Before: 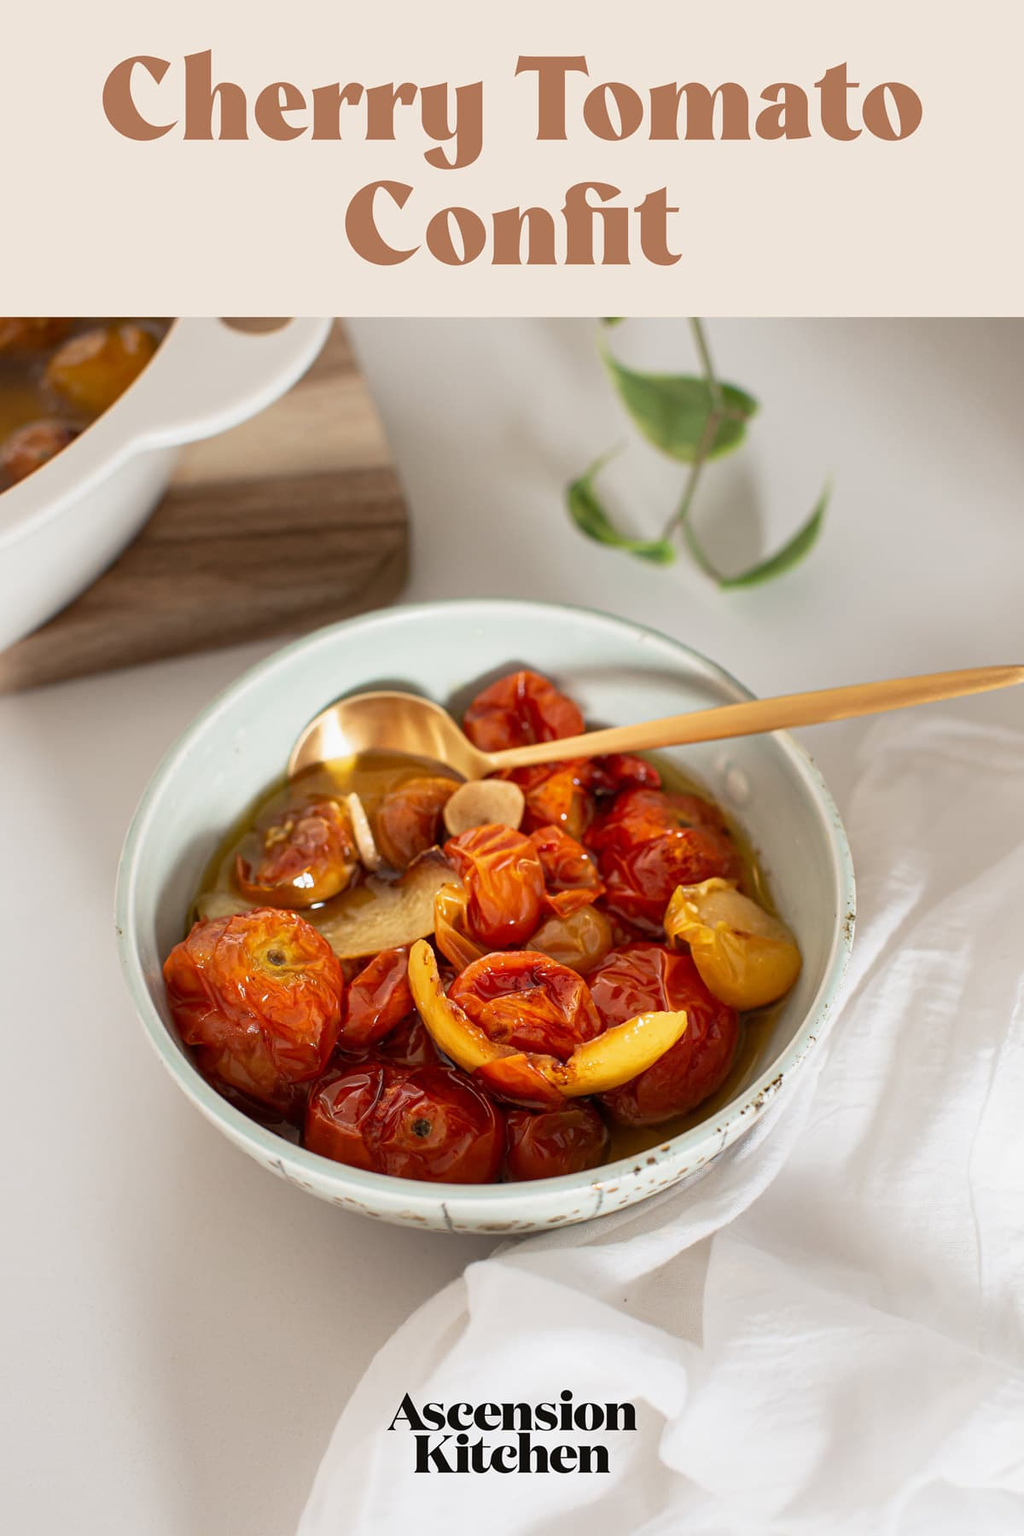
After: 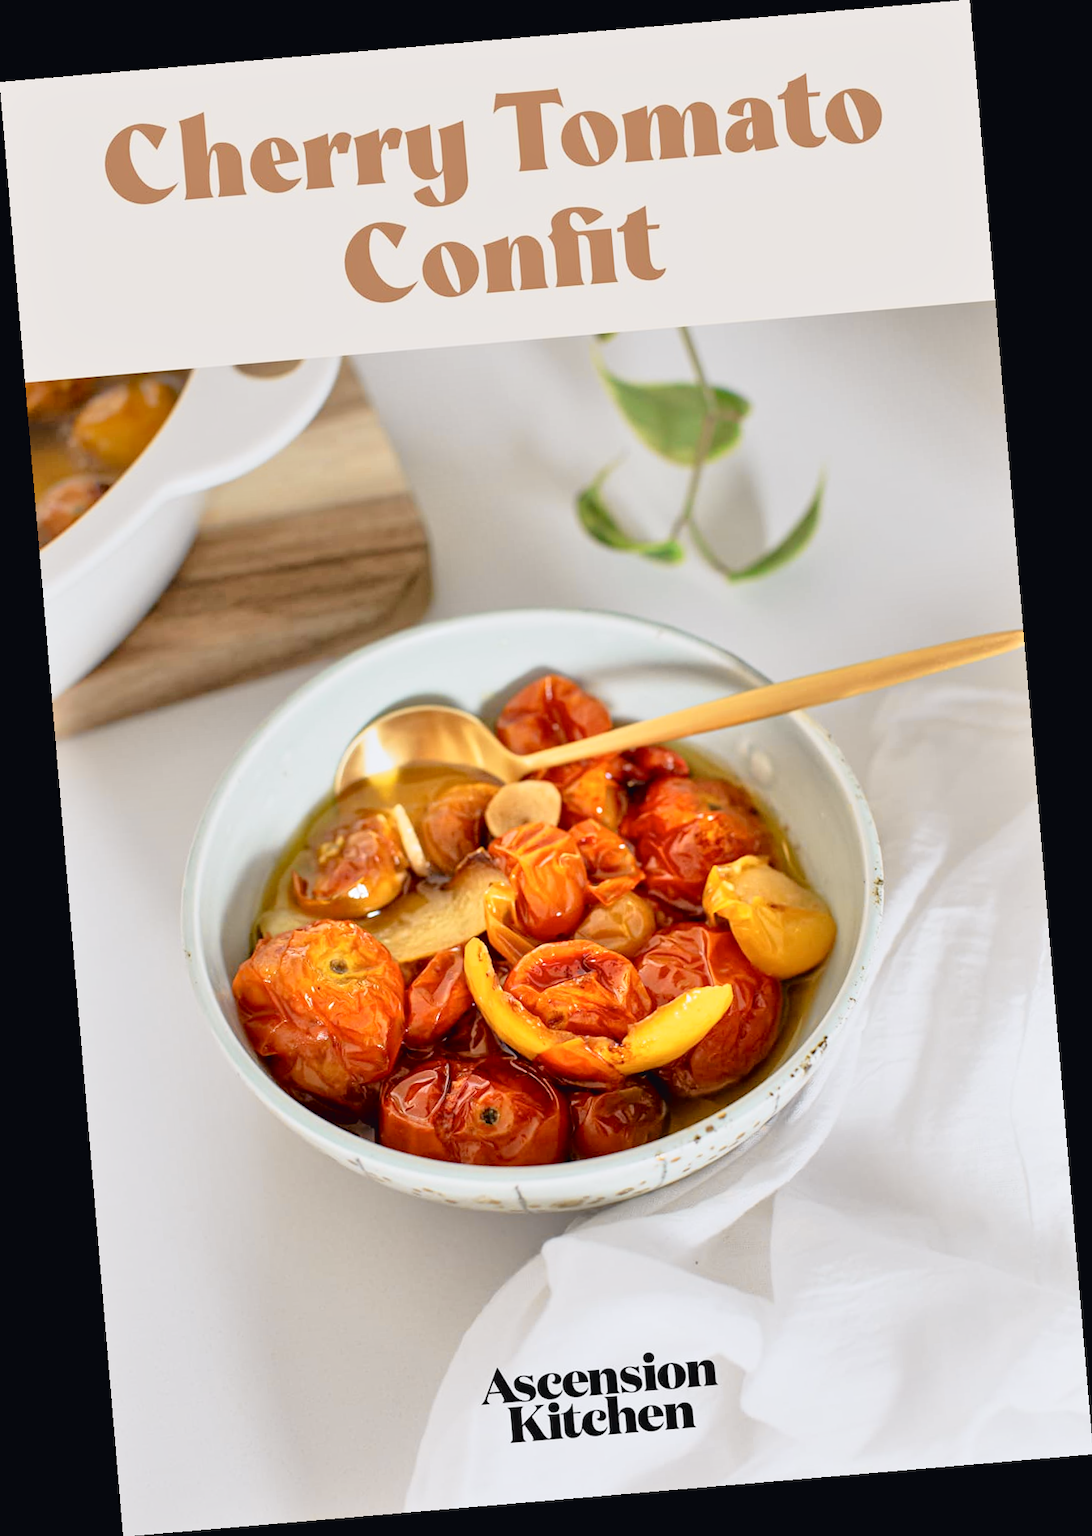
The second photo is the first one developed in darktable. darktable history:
rotate and perspective: rotation -4.86°, automatic cropping off
tone equalizer: -7 EV 0.15 EV, -6 EV 0.6 EV, -5 EV 1.15 EV, -4 EV 1.33 EV, -3 EV 1.15 EV, -2 EV 0.6 EV, -1 EV 0.15 EV, mask exposure compensation -0.5 EV
exposure: black level correction 0.001, exposure -0.2 EV, compensate highlight preservation false
tone curve: curves: ch0 [(0, 0.023) (0.104, 0.058) (0.21, 0.162) (0.469, 0.524) (0.579, 0.65) (0.725, 0.8) (0.858, 0.903) (1, 0.974)]; ch1 [(0, 0) (0.414, 0.395) (0.447, 0.447) (0.502, 0.501) (0.521, 0.512) (0.57, 0.563) (0.618, 0.61) (0.654, 0.642) (1, 1)]; ch2 [(0, 0) (0.356, 0.408) (0.437, 0.453) (0.492, 0.485) (0.524, 0.508) (0.566, 0.567) (0.595, 0.604) (1, 1)], color space Lab, independent channels, preserve colors none
